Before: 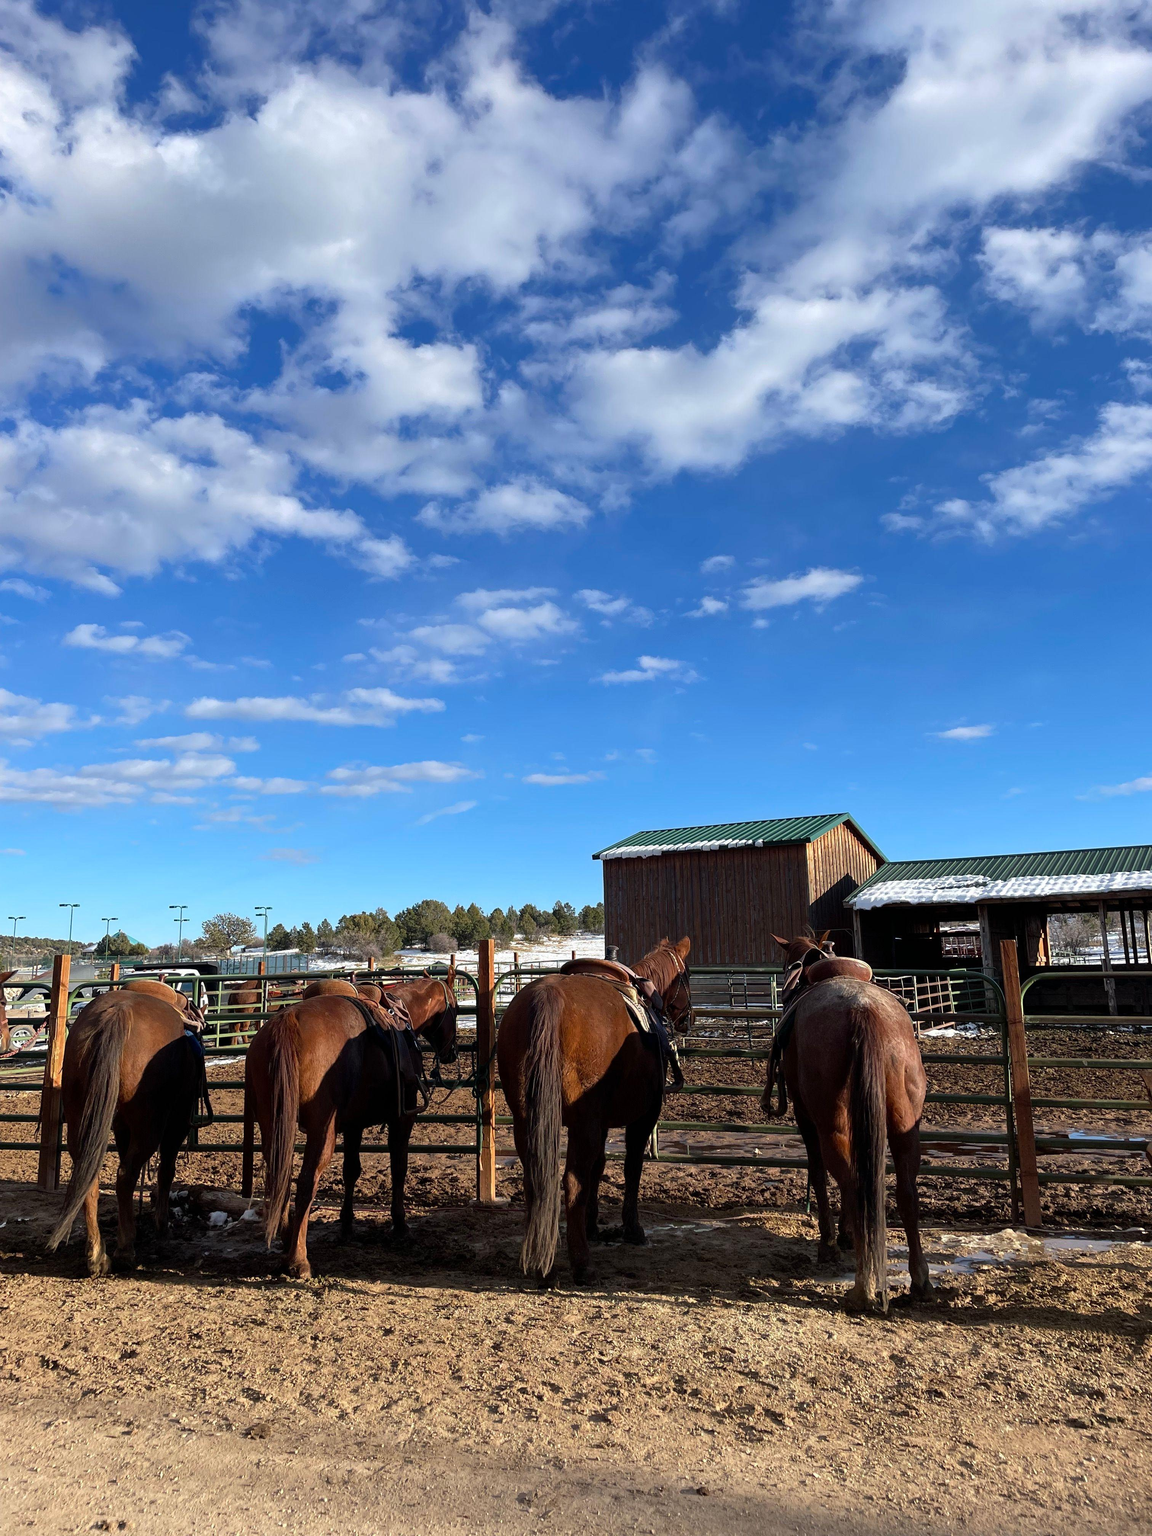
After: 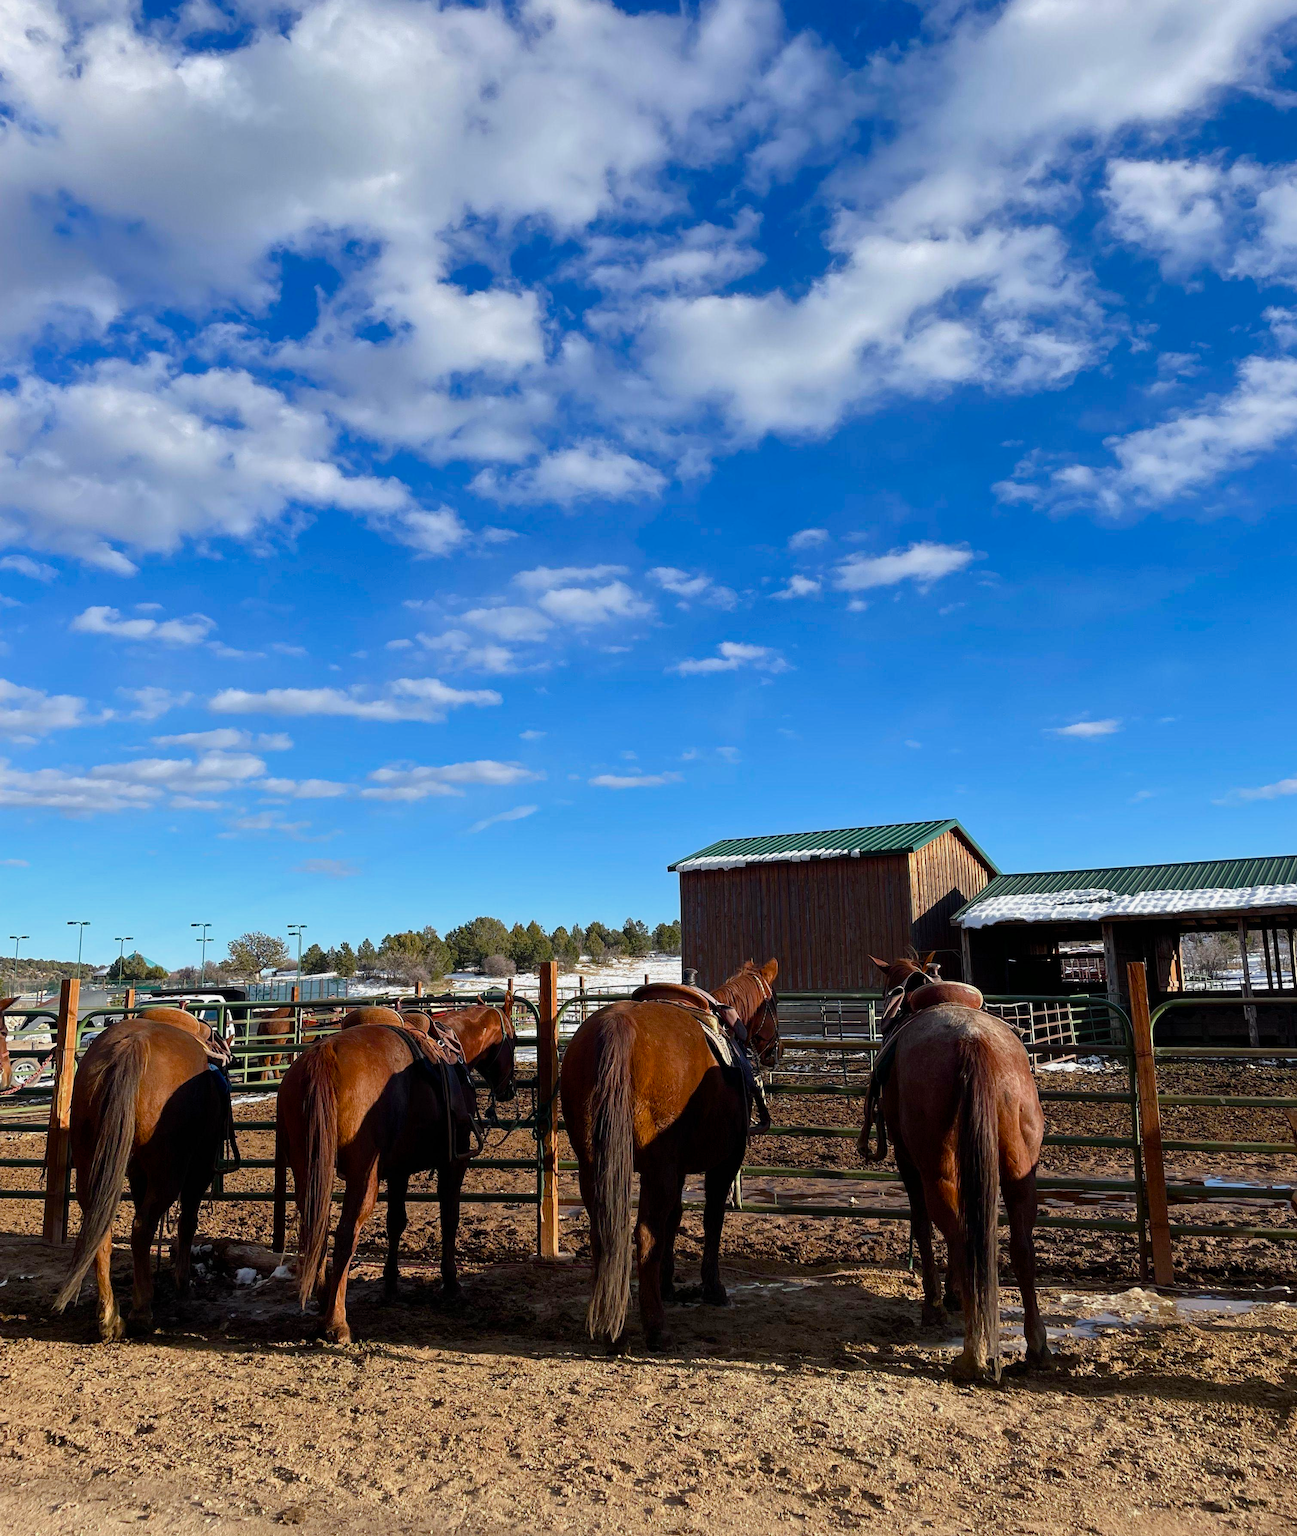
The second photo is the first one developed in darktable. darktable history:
crop and rotate: top 5.609%, bottom 5.609%
shadows and highlights: shadows -20, white point adjustment -2, highlights -35
color balance rgb: perceptual saturation grading › global saturation 20%, perceptual saturation grading › highlights -25%, perceptual saturation grading › shadows 25%
